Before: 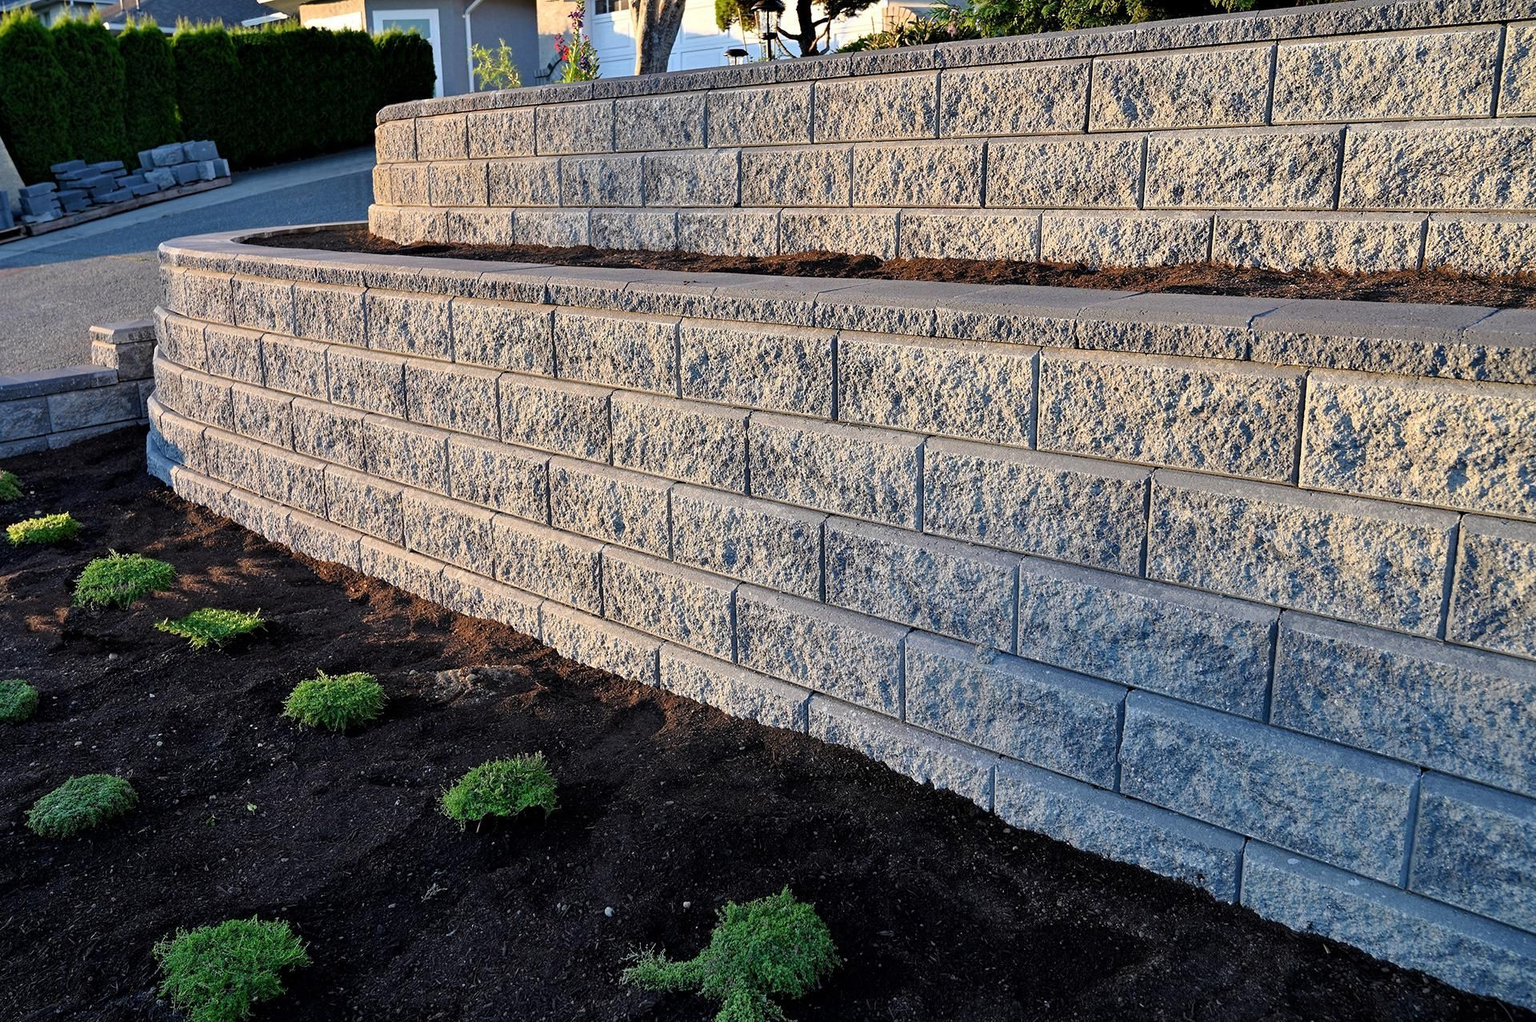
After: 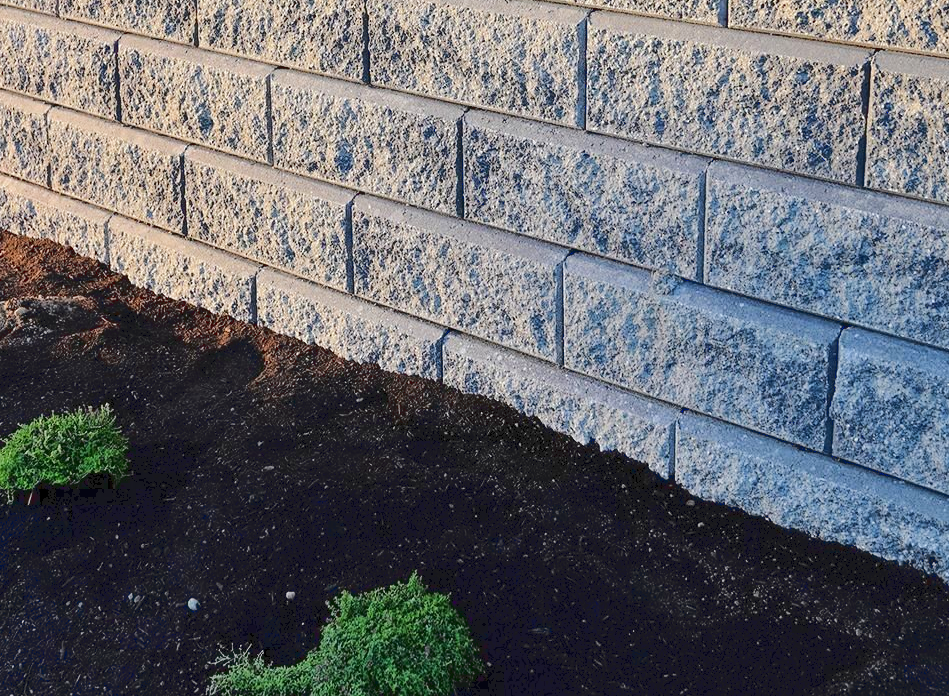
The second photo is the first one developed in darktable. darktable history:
crop: left 29.584%, top 41.941%, right 20.969%, bottom 3.501%
tone curve: curves: ch0 [(0, 0) (0.003, 0.077) (0.011, 0.08) (0.025, 0.083) (0.044, 0.095) (0.069, 0.106) (0.1, 0.12) (0.136, 0.144) (0.177, 0.185) (0.224, 0.231) (0.277, 0.297) (0.335, 0.382) (0.399, 0.471) (0.468, 0.553) (0.543, 0.623) (0.623, 0.689) (0.709, 0.75) (0.801, 0.81) (0.898, 0.873) (1, 1)], color space Lab, linked channels, preserve colors none
